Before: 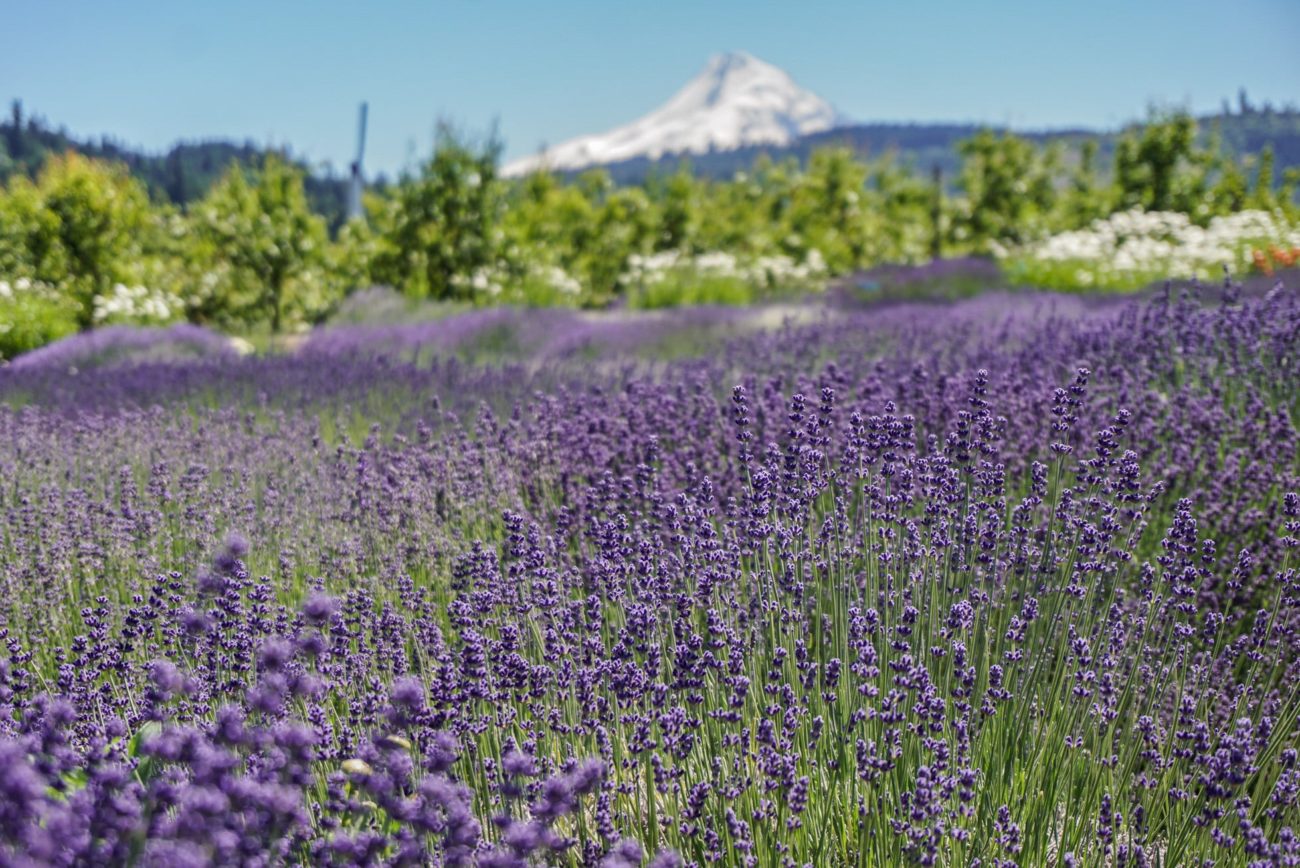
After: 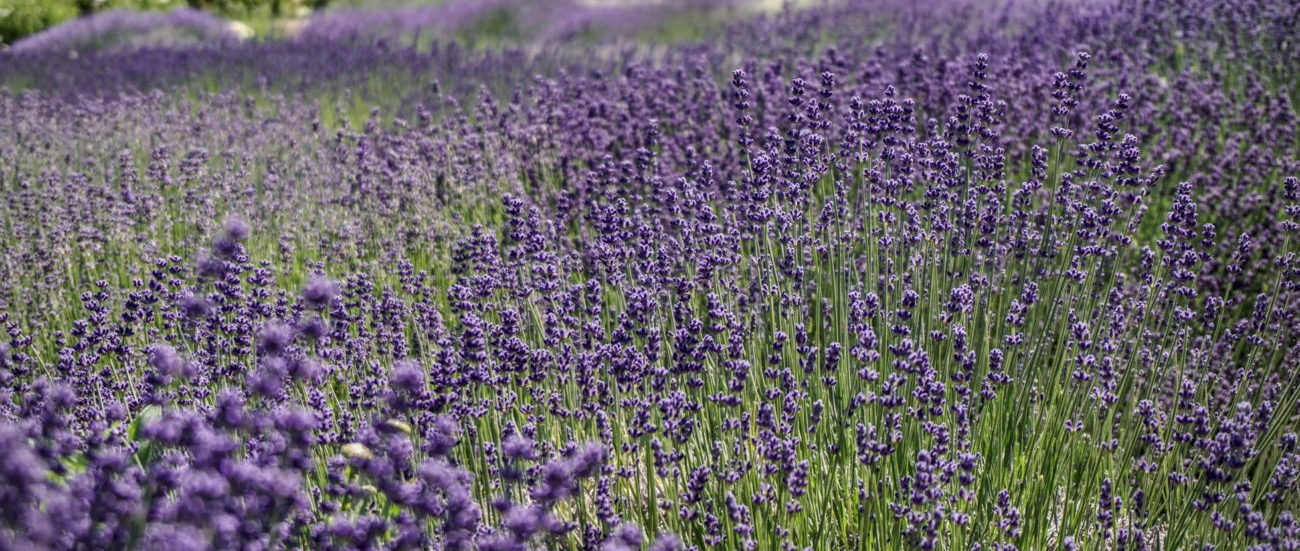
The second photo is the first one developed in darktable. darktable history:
crop and rotate: top 36.435%
local contrast: on, module defaults
vignetting: fall-off radius 63.6%
